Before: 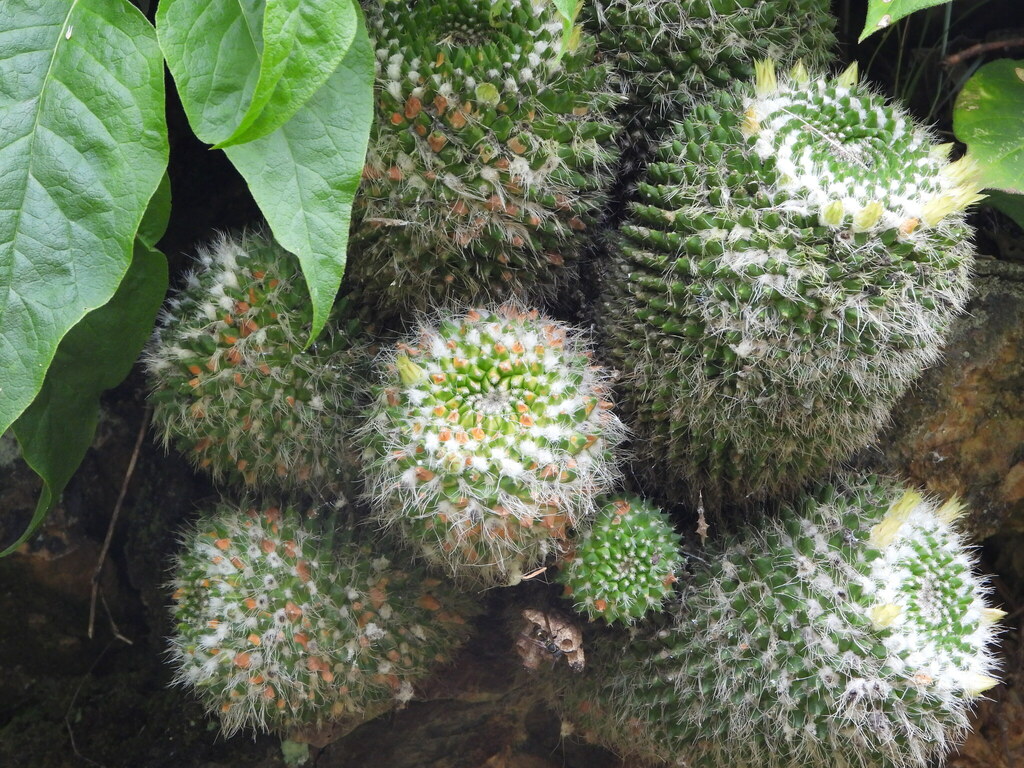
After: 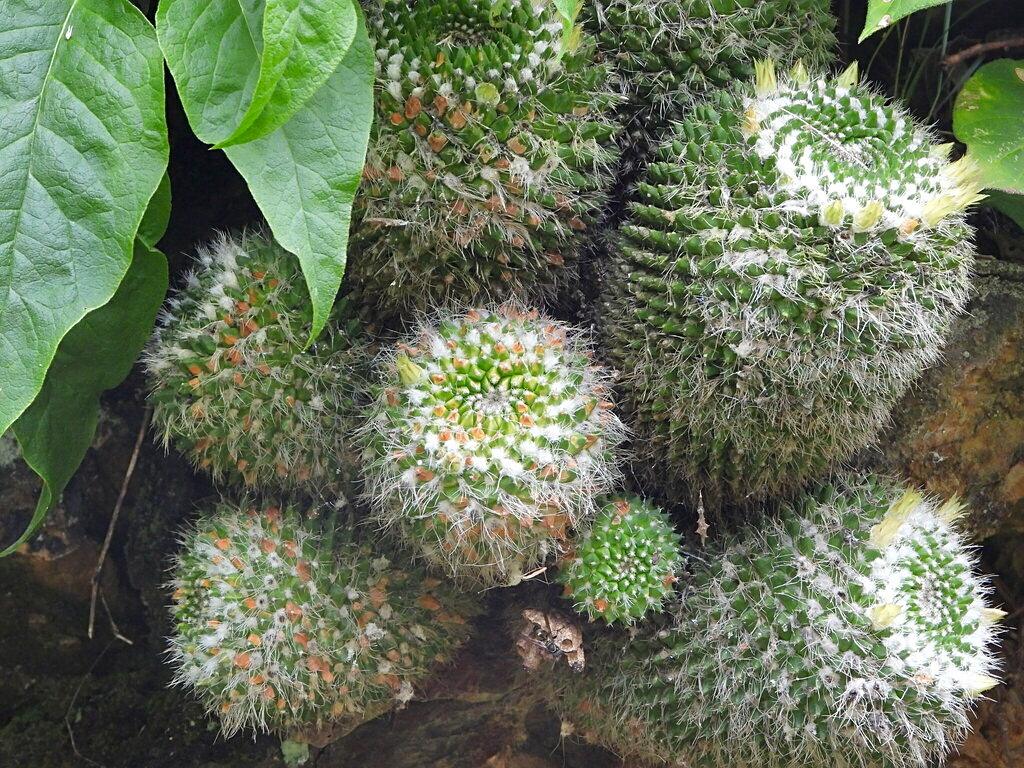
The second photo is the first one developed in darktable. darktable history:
sharpen: on, module defaults
contrast brightness saturation: brightness -0.095
tone equalizer: -7 EV 0.164 EV, -6 EV 0.585 EV, -5 EV 1.15 EV, -4 EV 1.33 EV, -3 EV 1.18 EV, -2 EV 0.6 EV, -1 EV 0.164 EV, smoothing diameter 24.9%, edges refinement/feathering 10.47, preserve details guided filter
